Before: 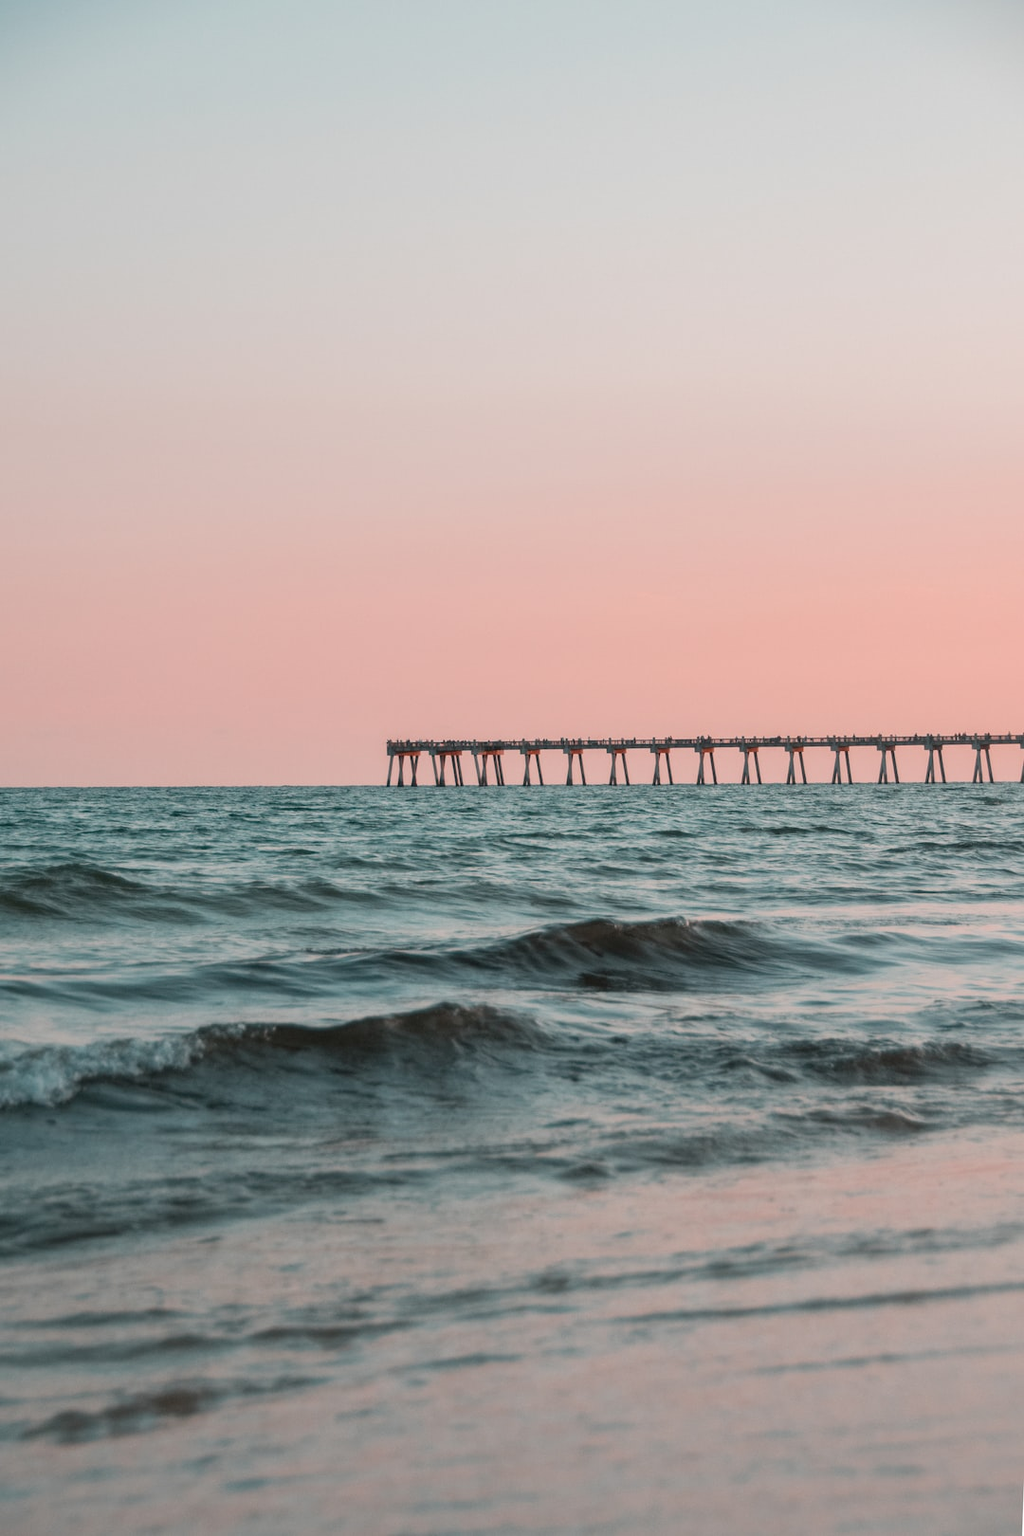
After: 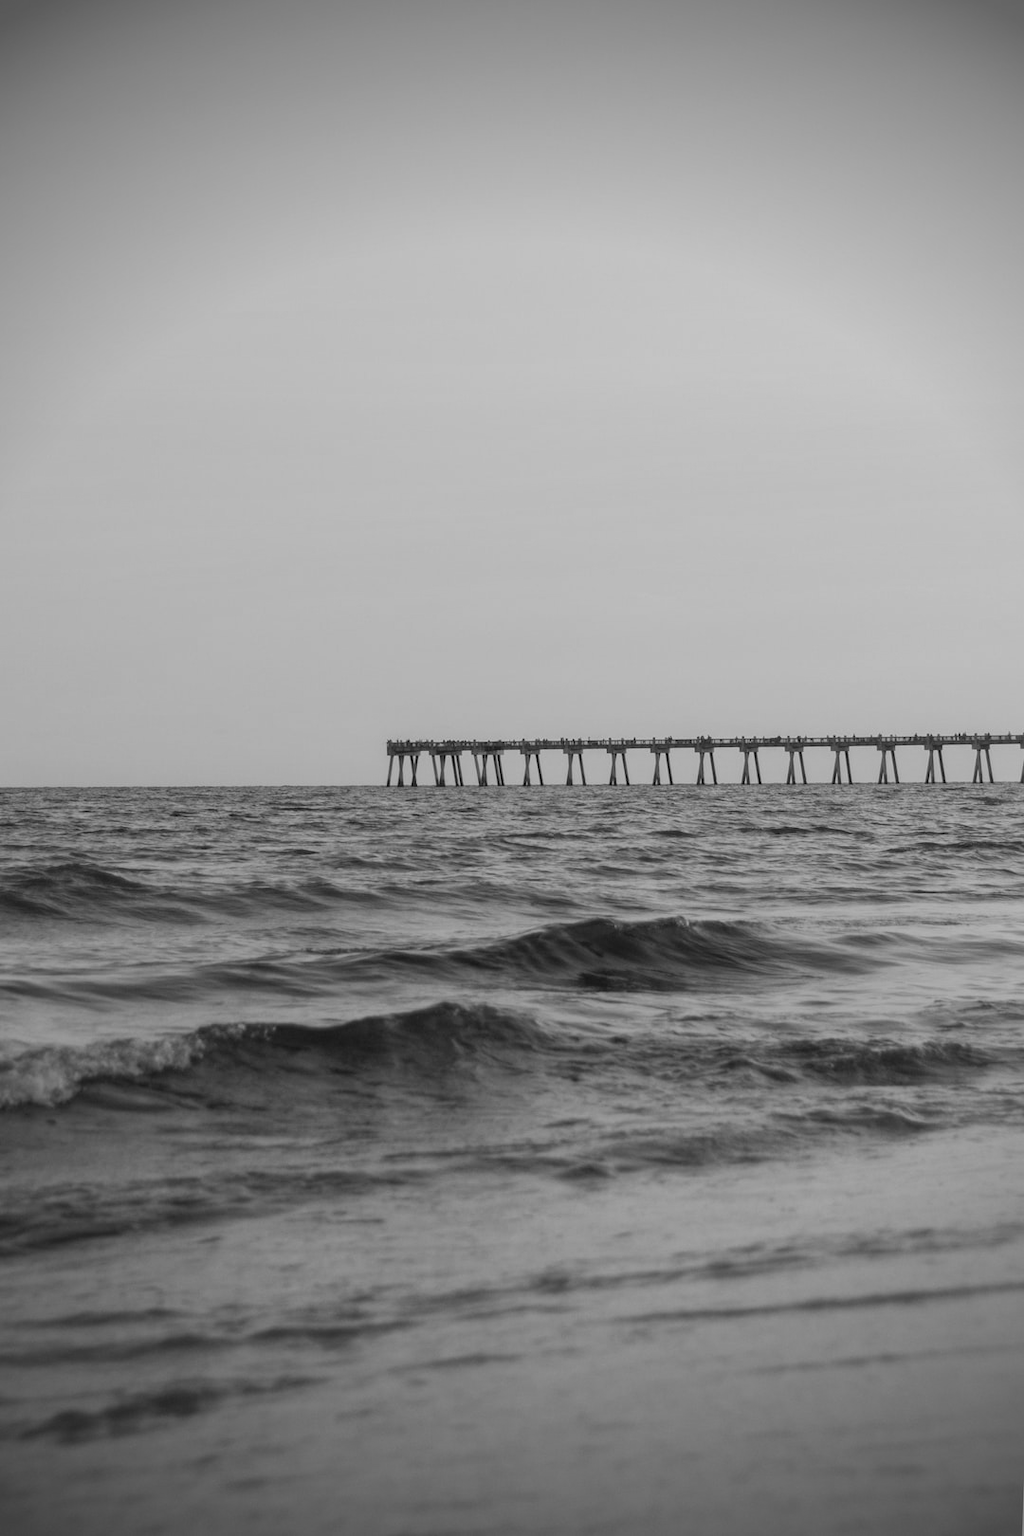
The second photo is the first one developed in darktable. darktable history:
monochrome: a 26.22, b 42.67, size 0.8
vignetting: fall-off start 75%, brightness -0.692, width/height ratio 1.084
